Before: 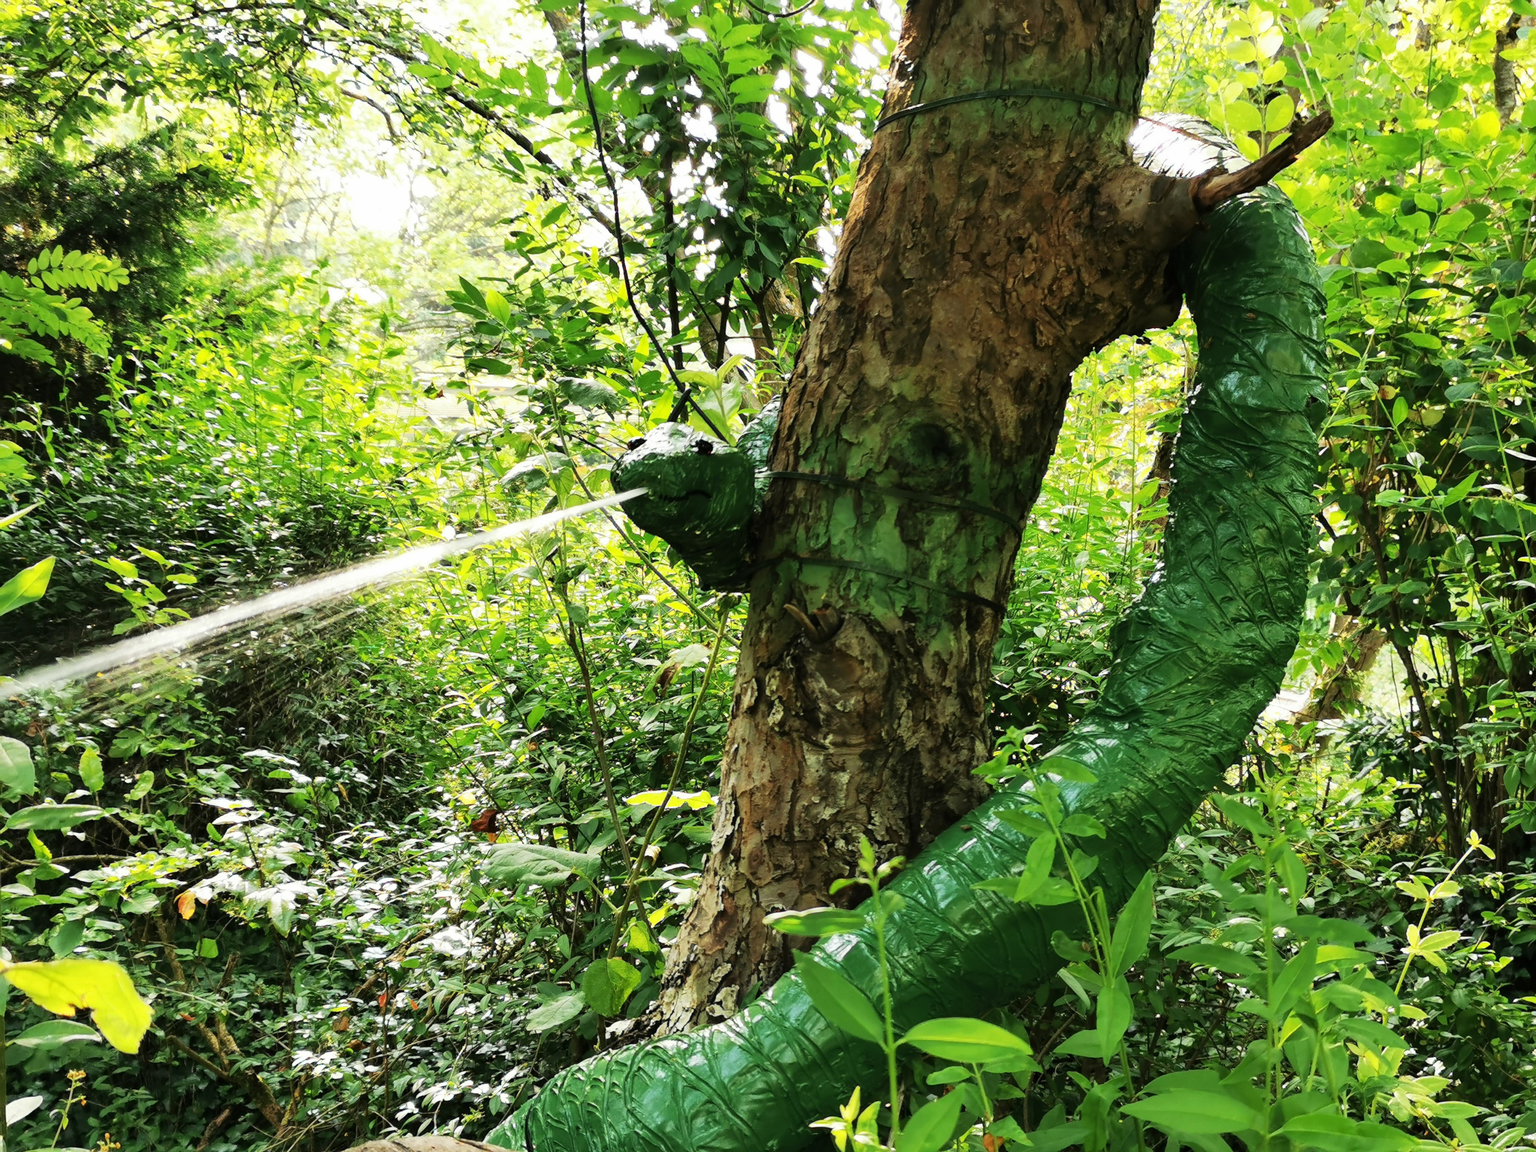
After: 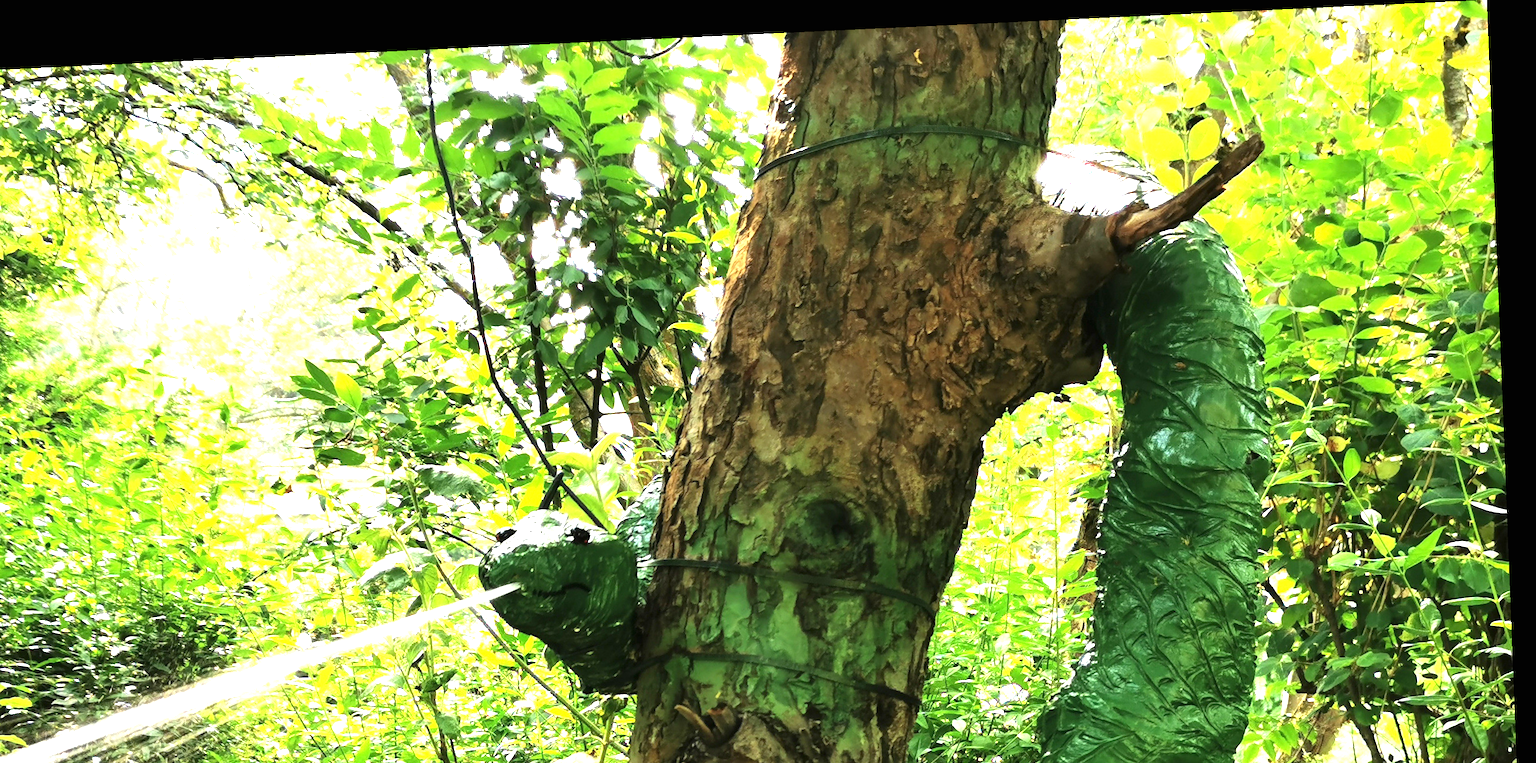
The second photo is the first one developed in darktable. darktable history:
rotate and perspective: rotation -2.22°, lens shift (horizontal) -0.022, automatic cropping off
base curve: exposure shift 0, preserve colors none
exposure: black level correction 0, exposure 1 EV, compensate exposure bias true, compensate highlight preservation false
crop and rotate: left 11.812%, bottom 42.776%
